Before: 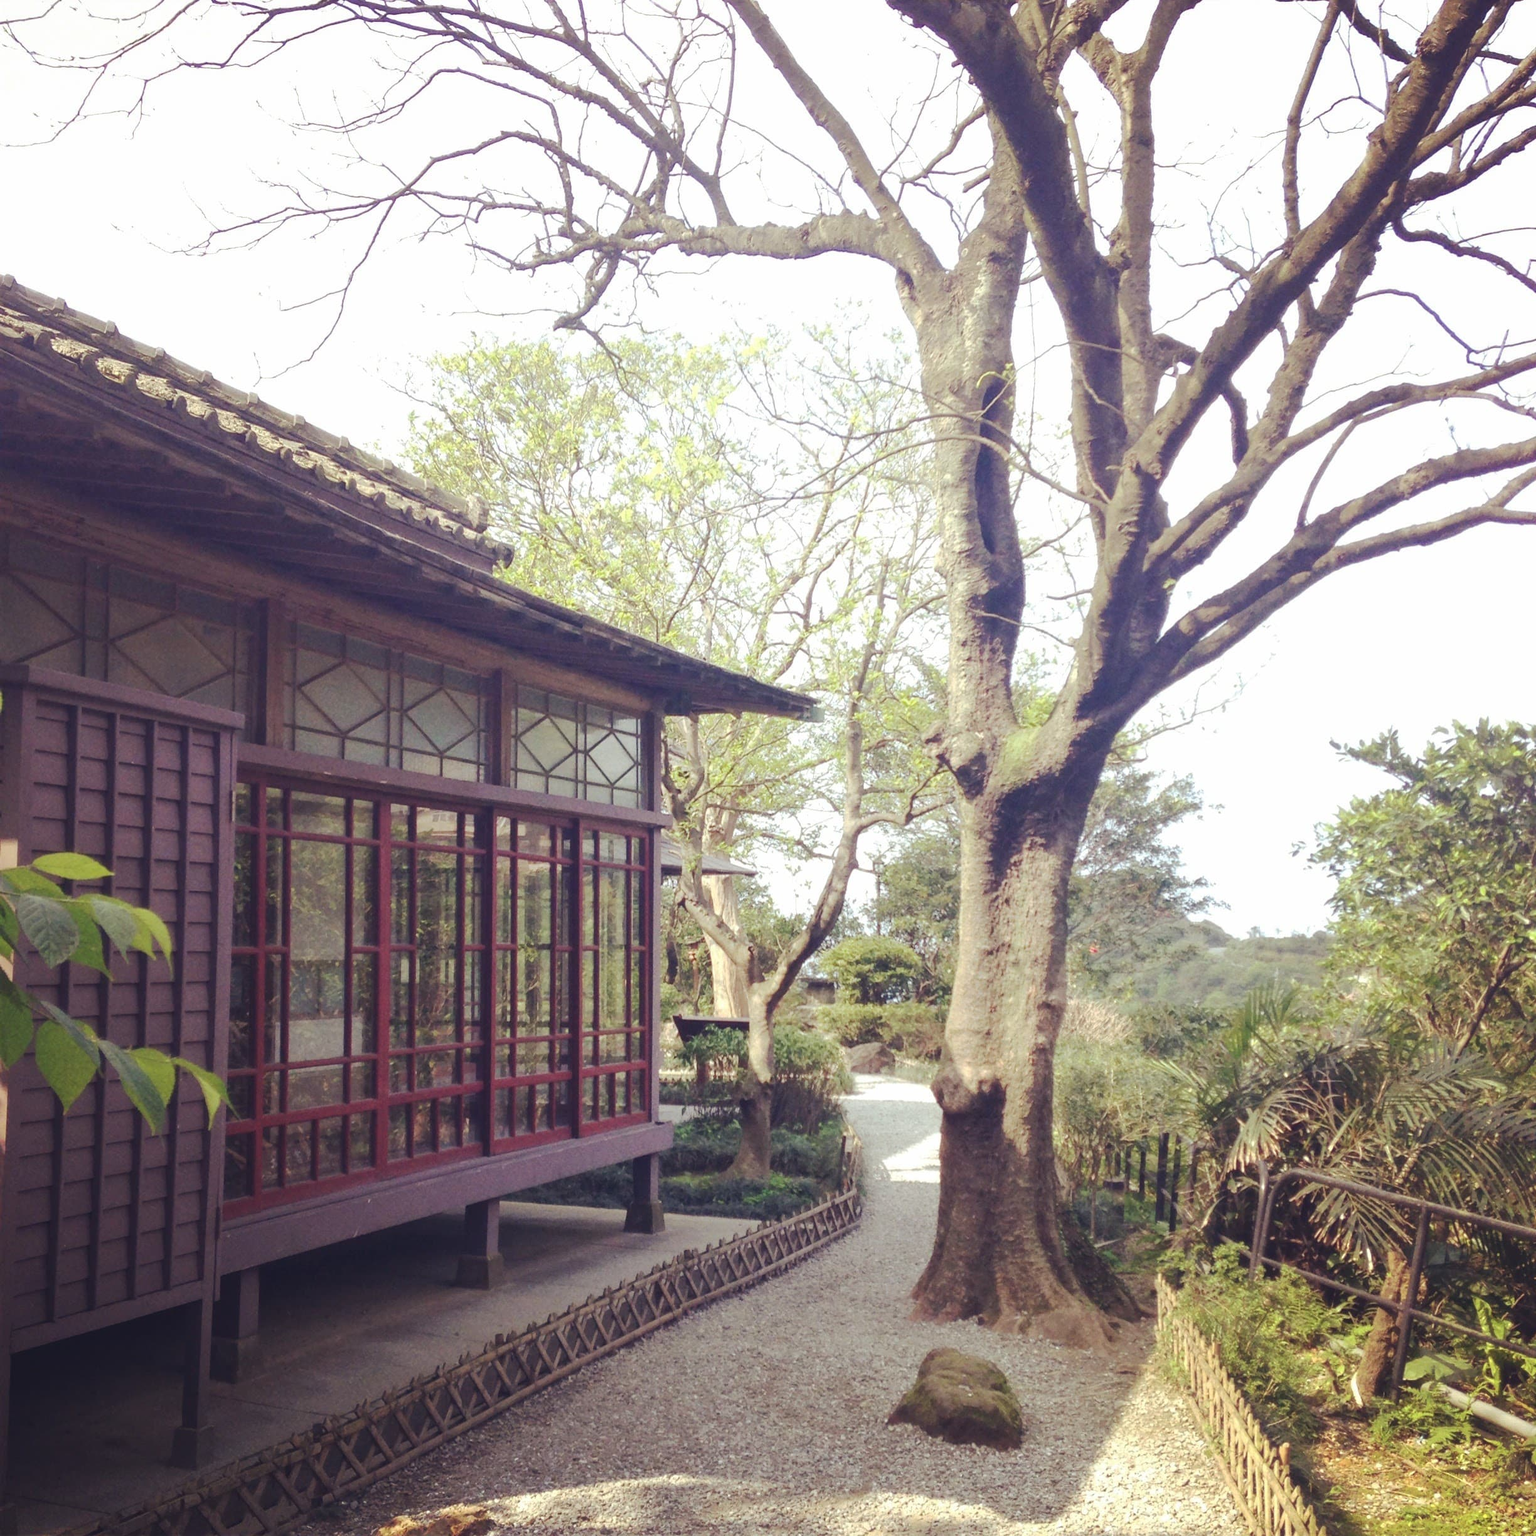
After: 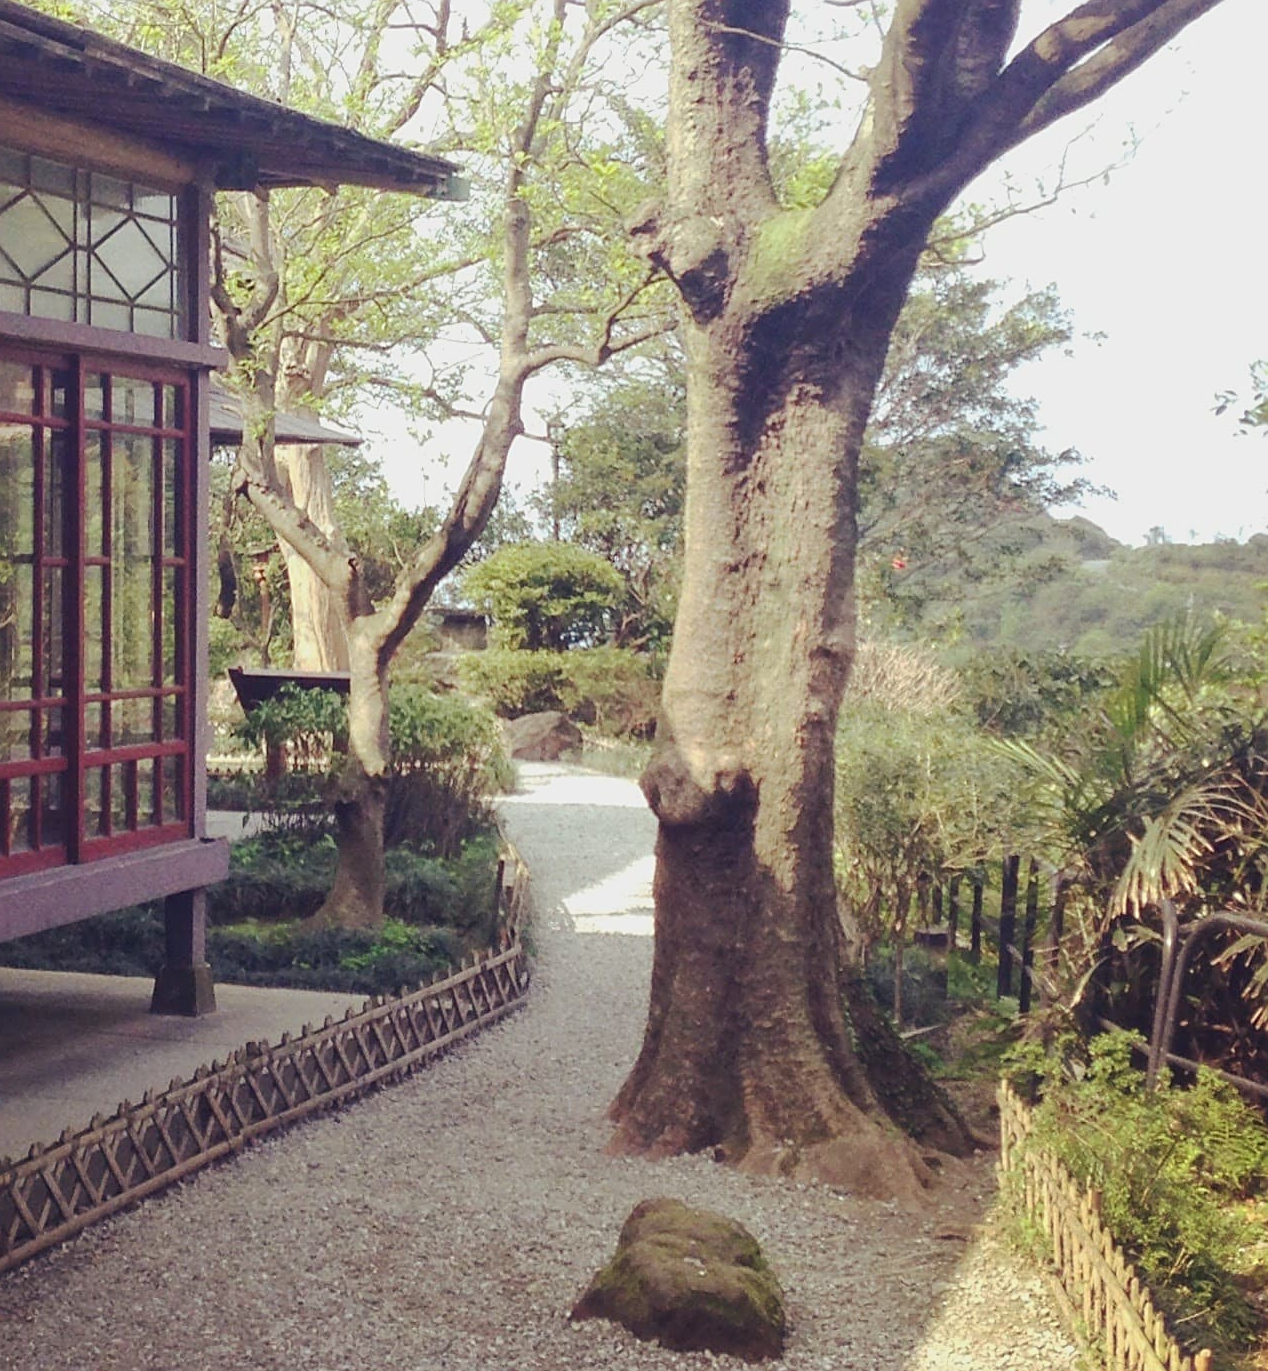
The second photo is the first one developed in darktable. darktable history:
contrast brightness saturation: contrast 0.1, brightness 0.03, saturation 0.09
crop: left 34.479%, top 38.822%, right 13.718%, bottom 5.172%
exposure: exposure -0.293 EV, compensate highlight preservation false
sharpen: on, module defaults
